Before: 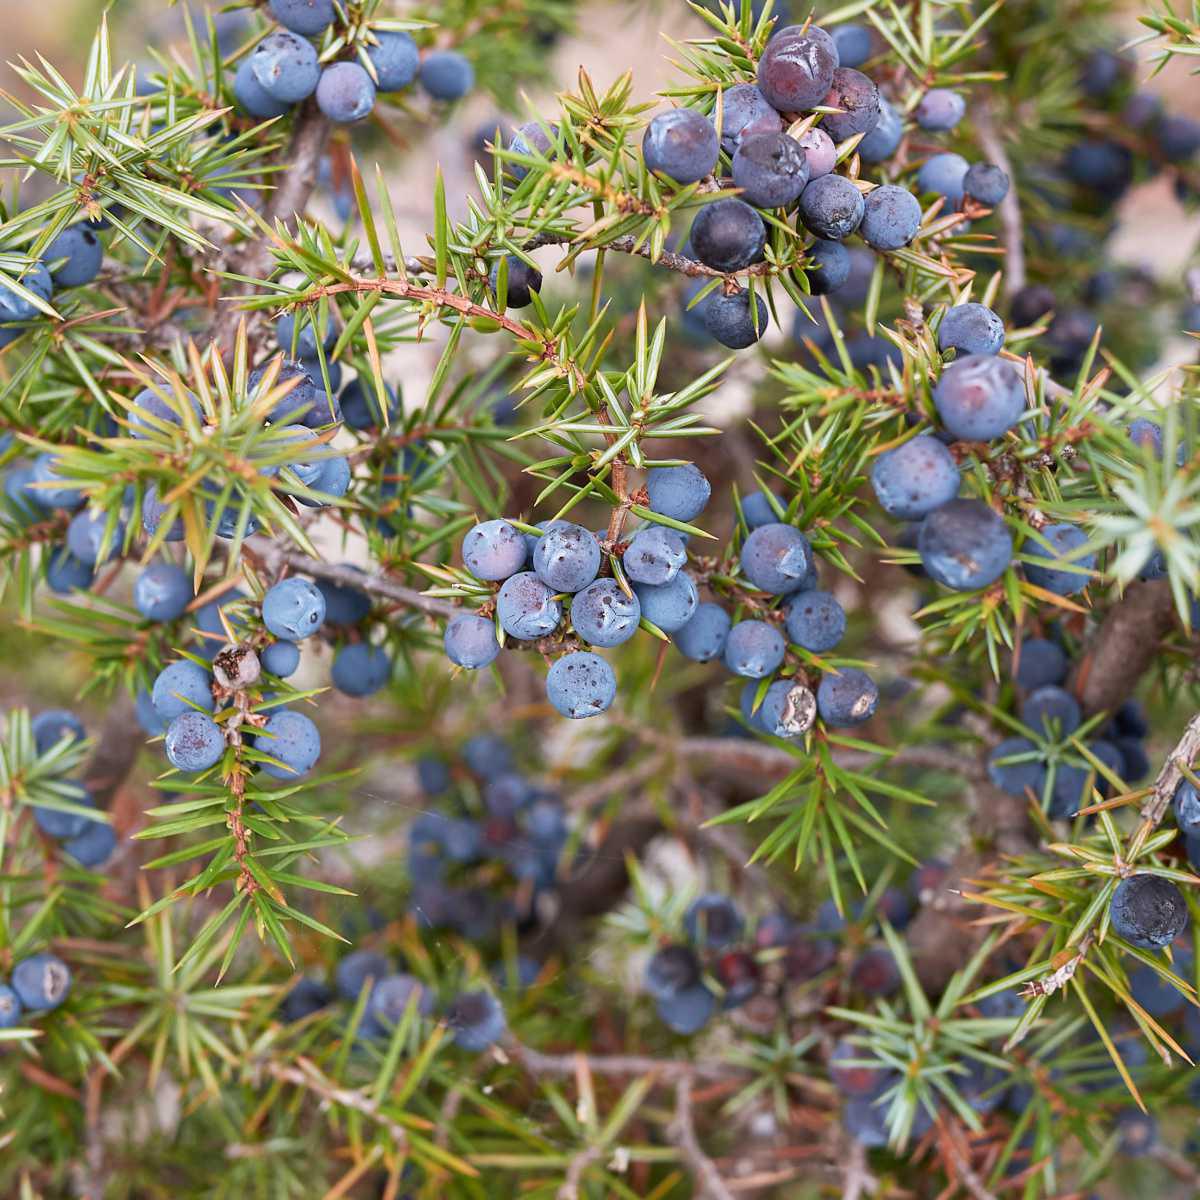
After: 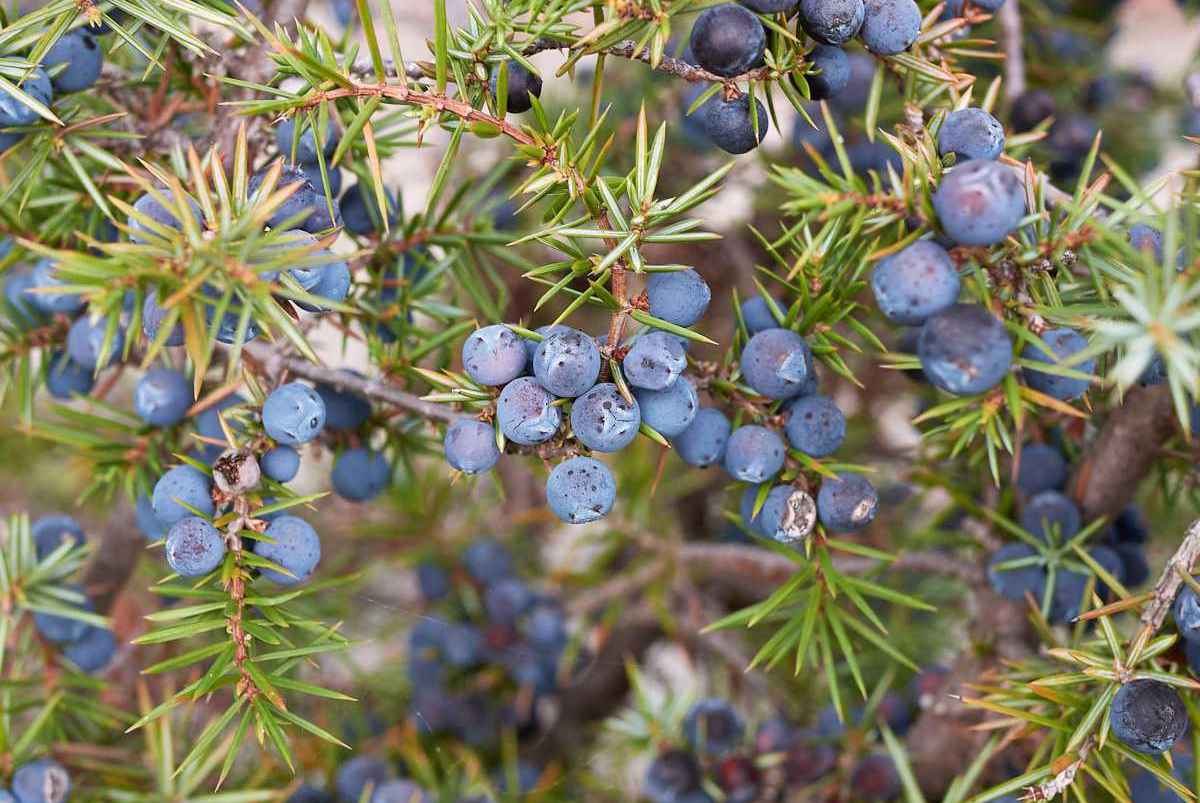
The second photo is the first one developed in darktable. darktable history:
crop: top 16.284%, bottom 16.767%
